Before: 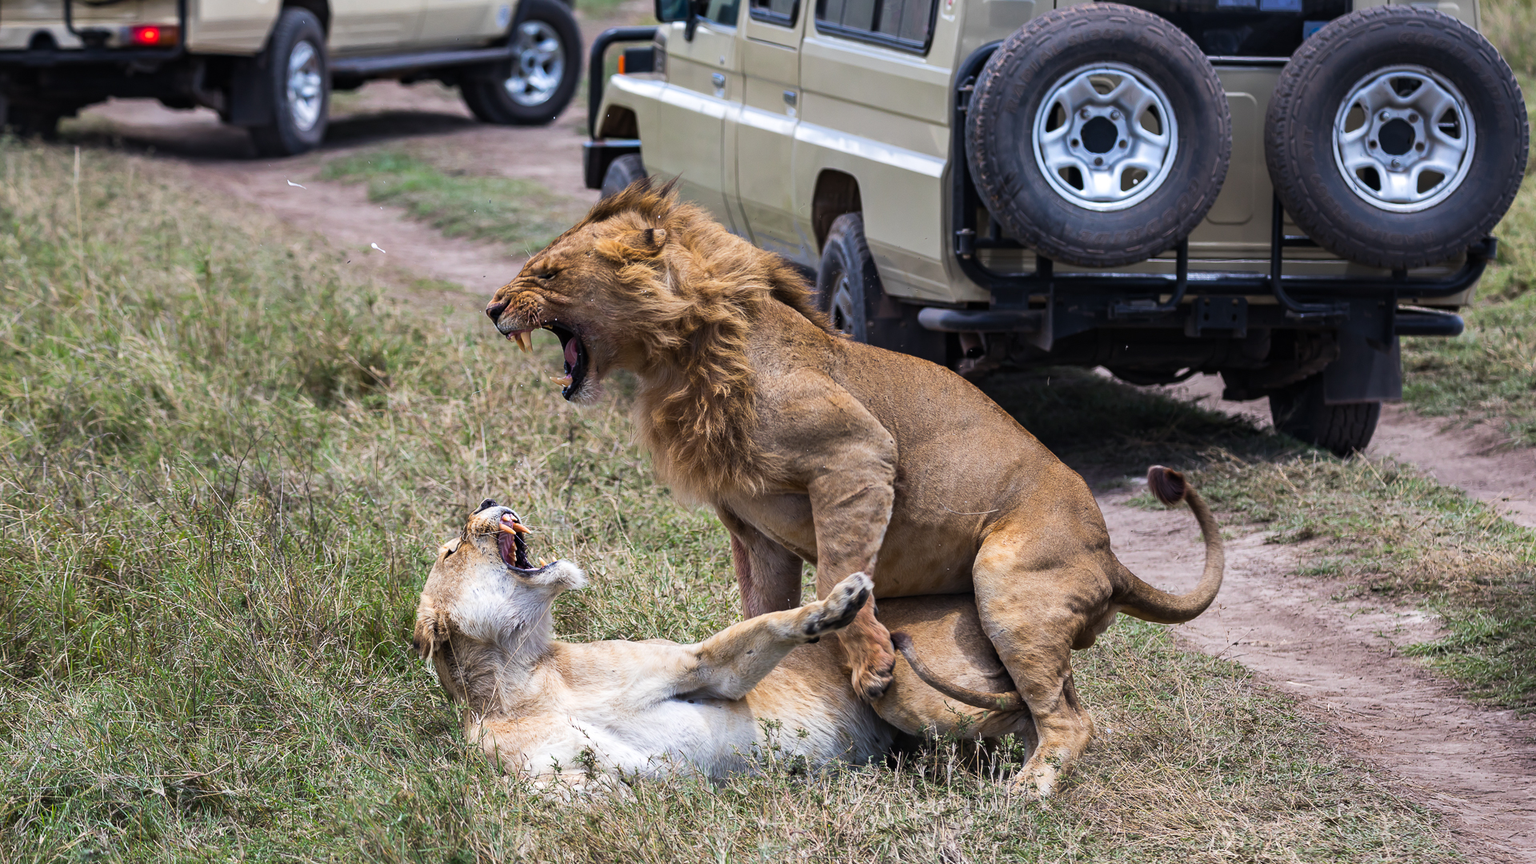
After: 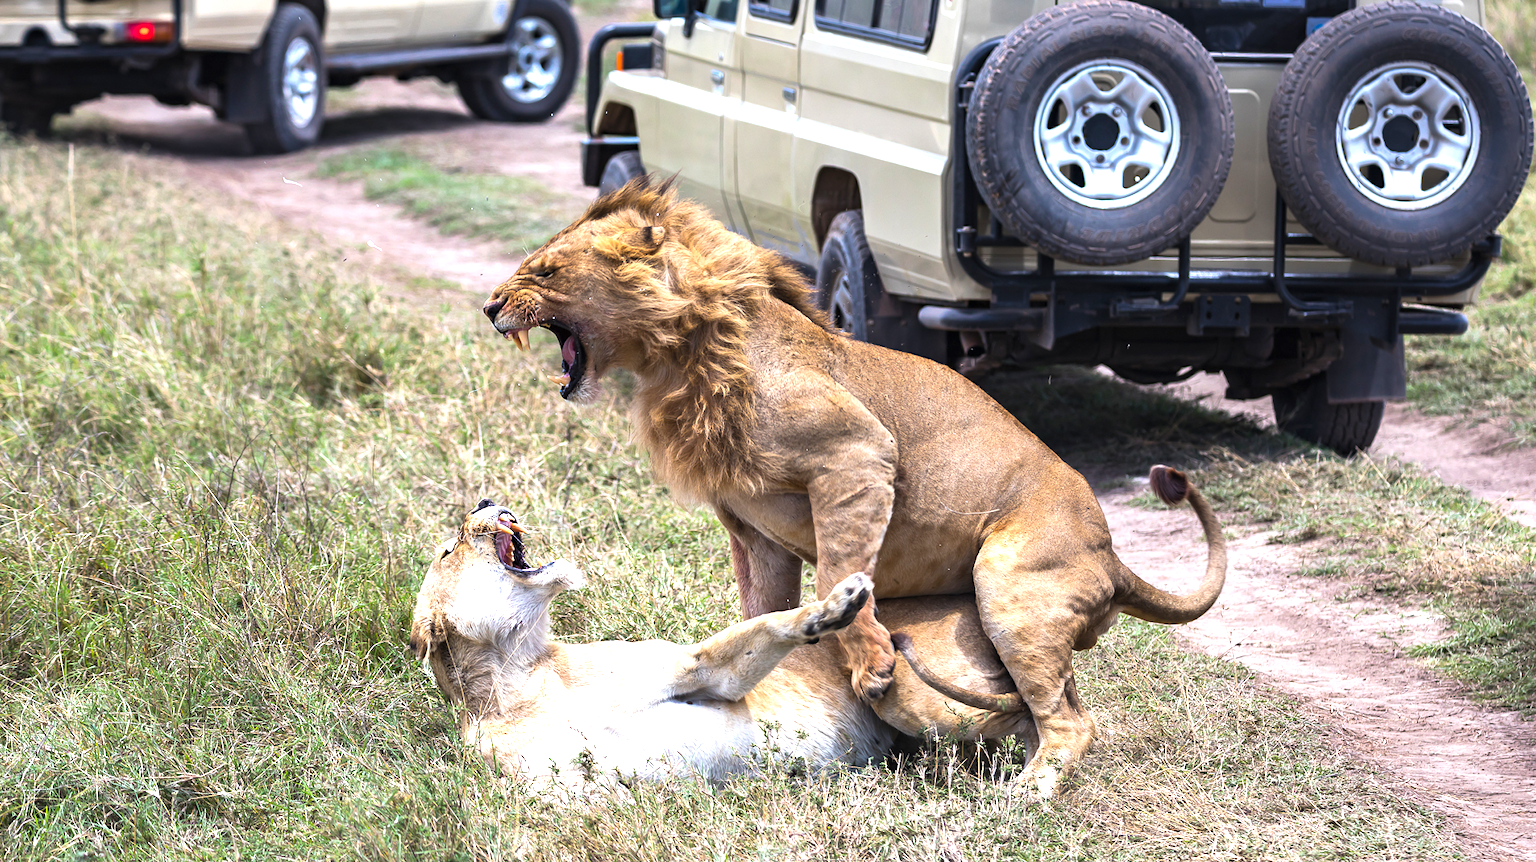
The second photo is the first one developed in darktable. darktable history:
crop: left 0.434%, top 0.485%, right 0.244%, bottom 0.386%
exposure: exposure 1 EV, compensate highlight preservation false
